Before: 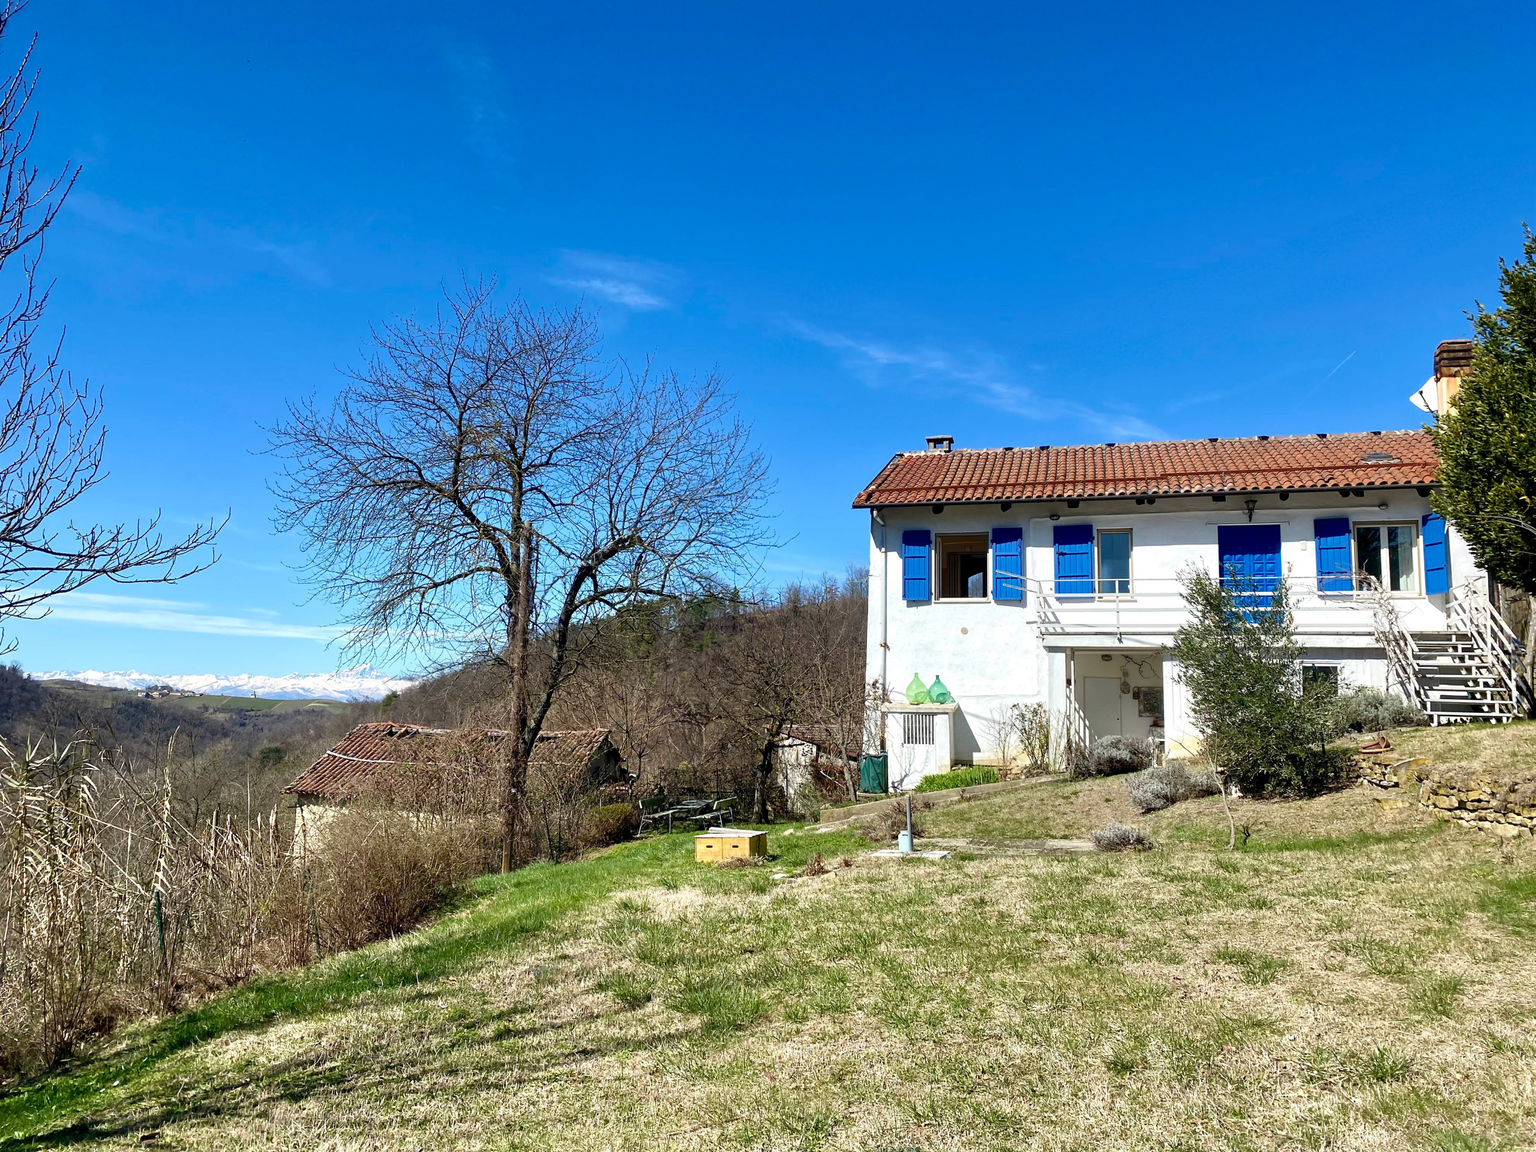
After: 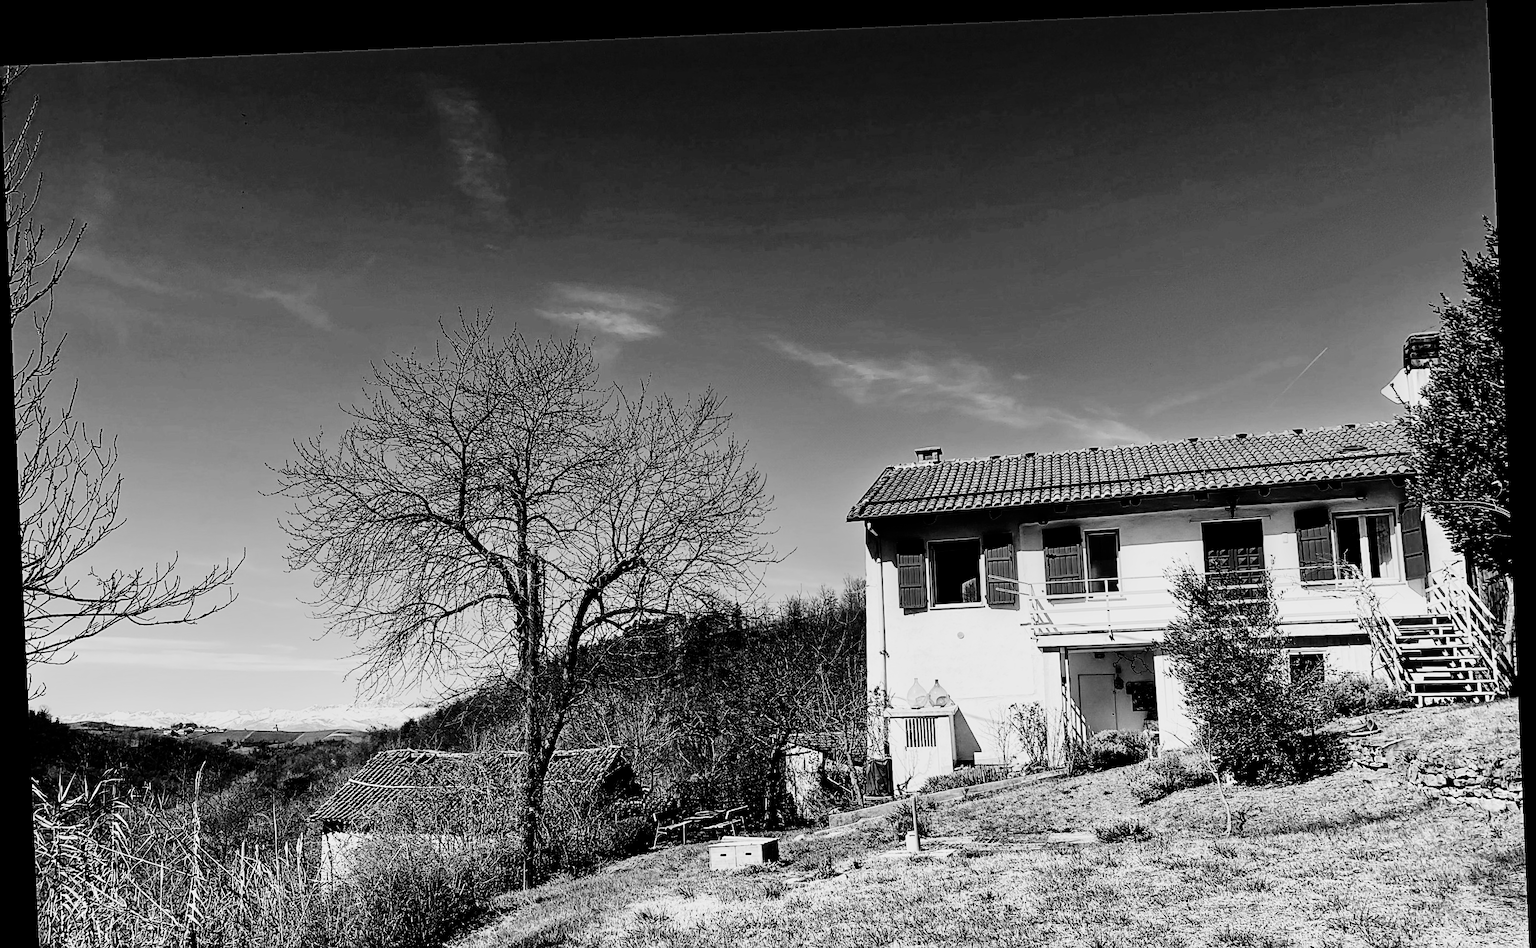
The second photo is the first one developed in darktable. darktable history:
rotate and perspective: rotation -2.56°, automatic cropping off
base curve: curves: ch0 [(0, 0) (0.158, 0.273) (0.879, 0.895) (1, 1)], preserve colors none
crop: bottom 19.644%
tone equalizer: -8 EV 0.25 EV, -7 EV 0.417 EV, -6 EV 0.417 EV, -5 EV 0.25 EV, -3 EV -0.25 EV, -2 EV -0.417 EV, -1 EV -0.417 EV, +0 EV -0.25 EV, edges refinement/feathering 500, mask exposure compensation -1.57 EV, preserve details guided filter
contrast brightness saturation: contrast 0.77, brightness -1, saturation 1
monochrome: a 73.58, b 64.21
sharpen: on, module defaults
